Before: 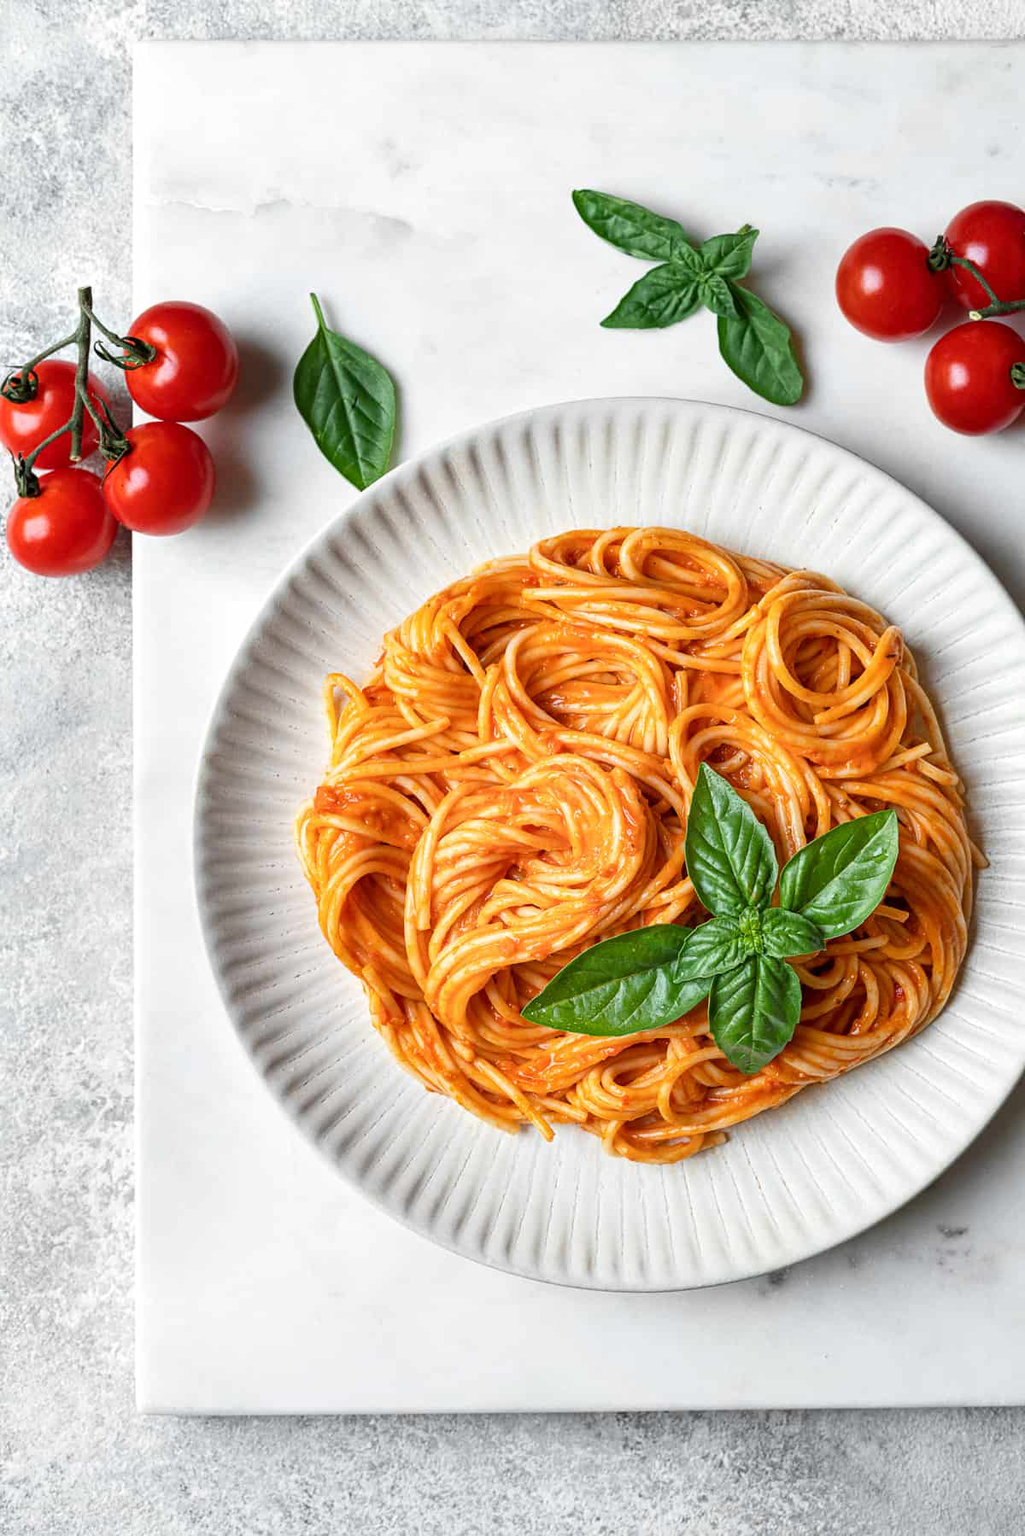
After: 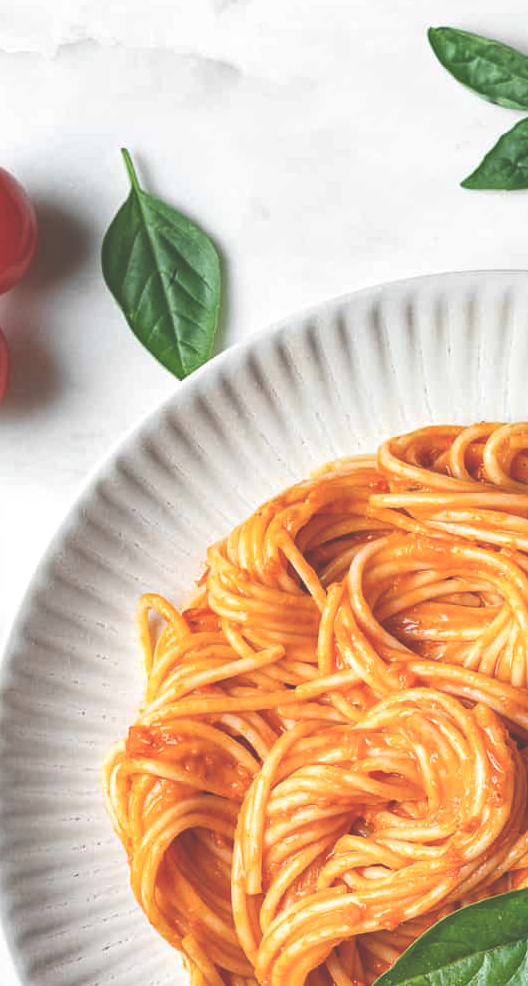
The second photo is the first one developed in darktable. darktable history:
crop: left 20.248%, top 10.86%, right 35.675%, bottom 34.321%
exposure: black level correction -0.041, exposure 0.064 EV, compensate highlight preservation false
